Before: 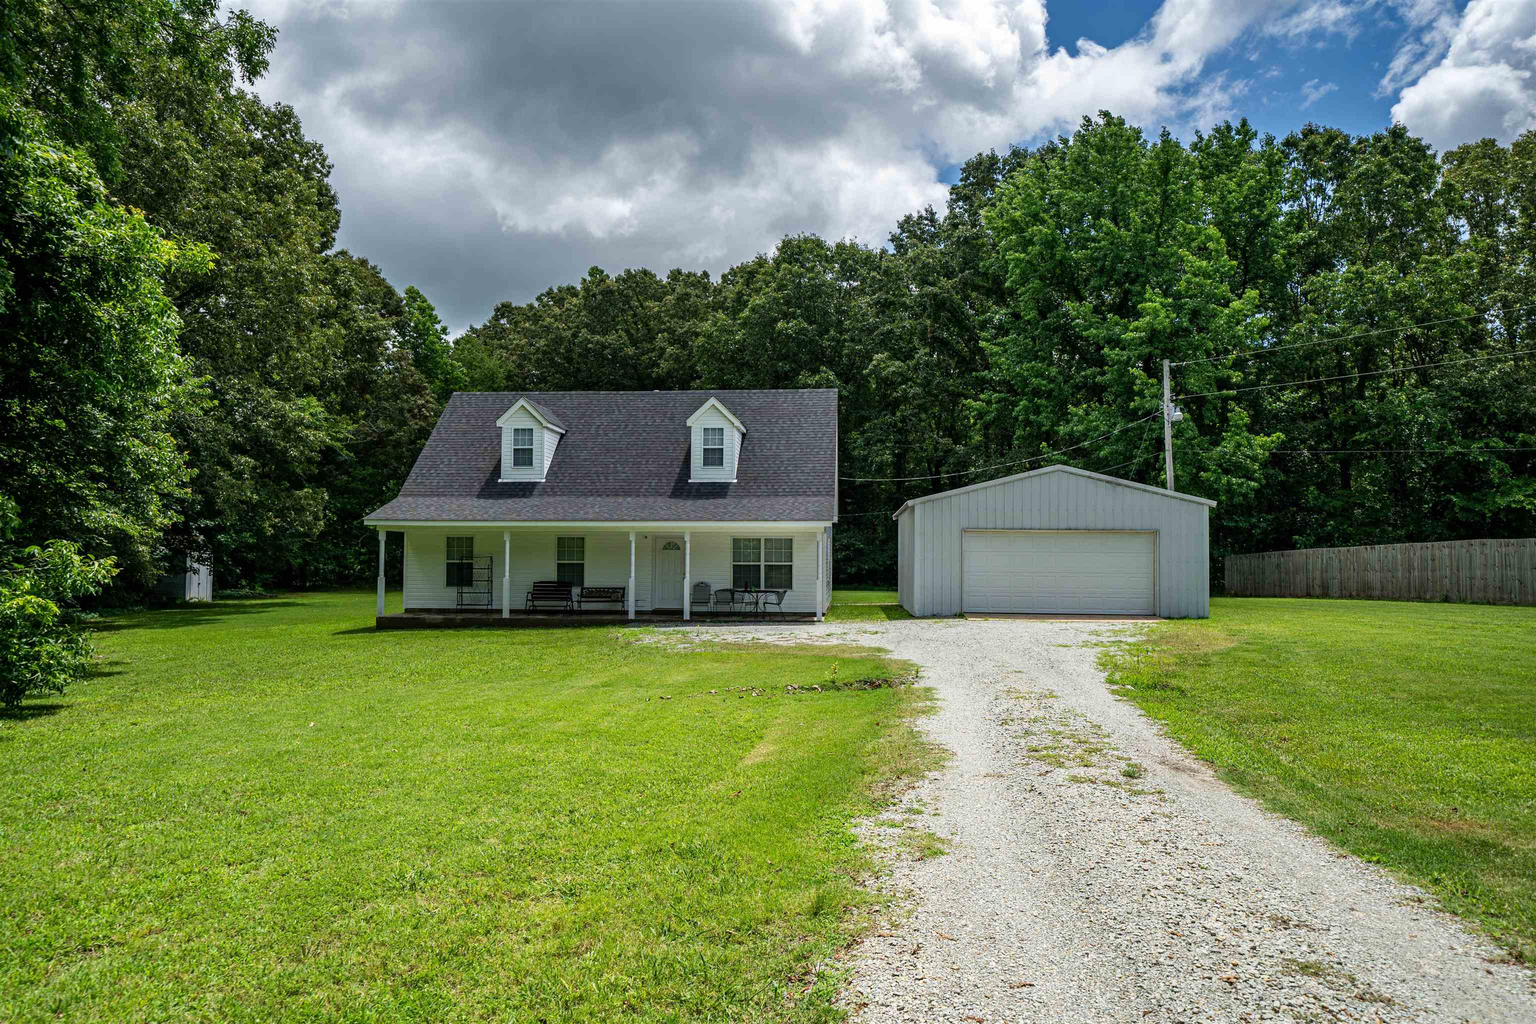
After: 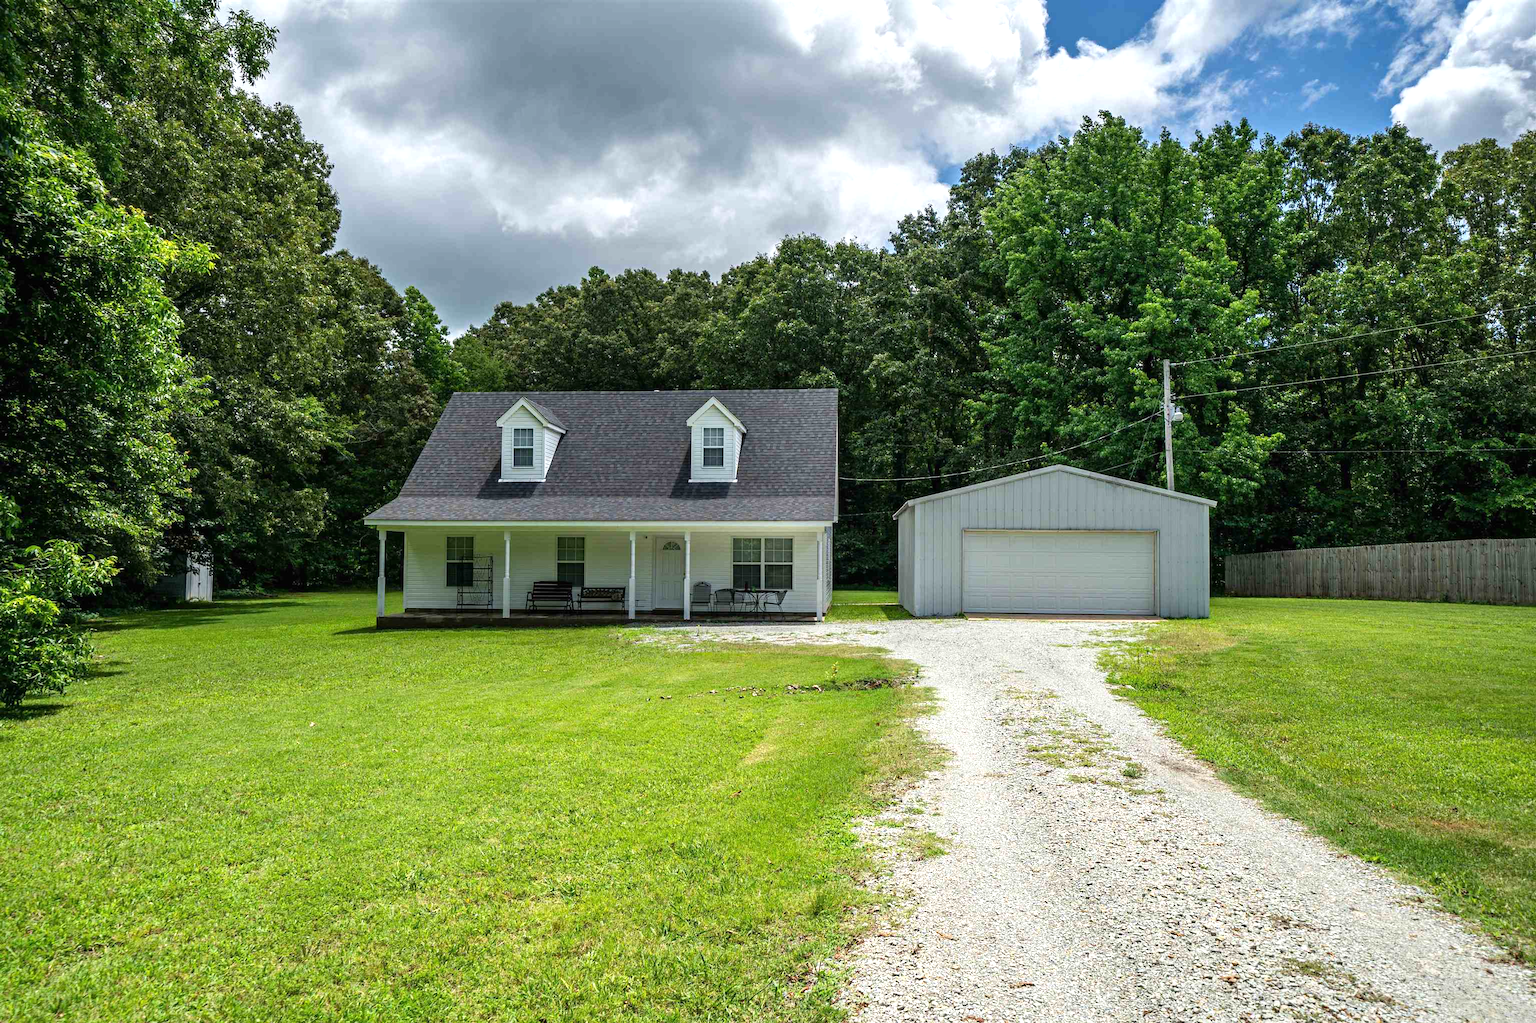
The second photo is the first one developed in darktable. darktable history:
exposure: black level correction 0, exposure 0.397 EV, compensate highlight preservation false
